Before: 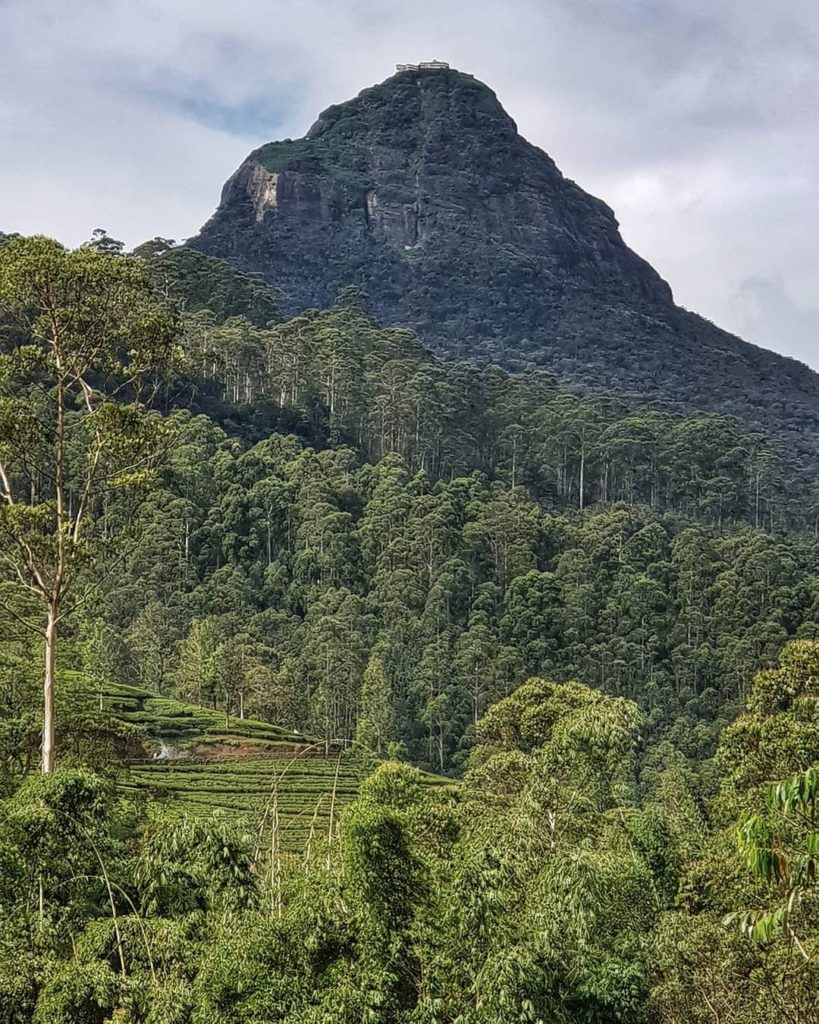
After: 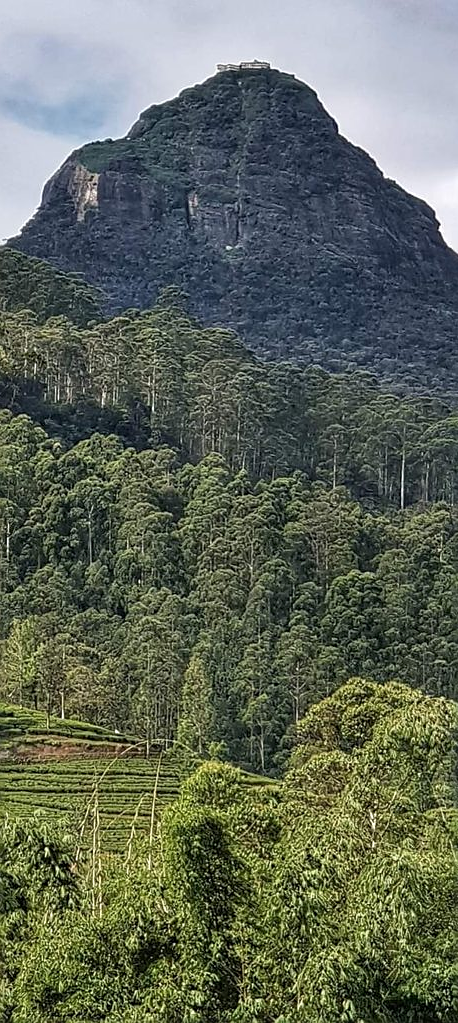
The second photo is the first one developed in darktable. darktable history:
crop: left 21.974%, right 22.055%, bottom 0.005%
sharpen: on, module defaults
